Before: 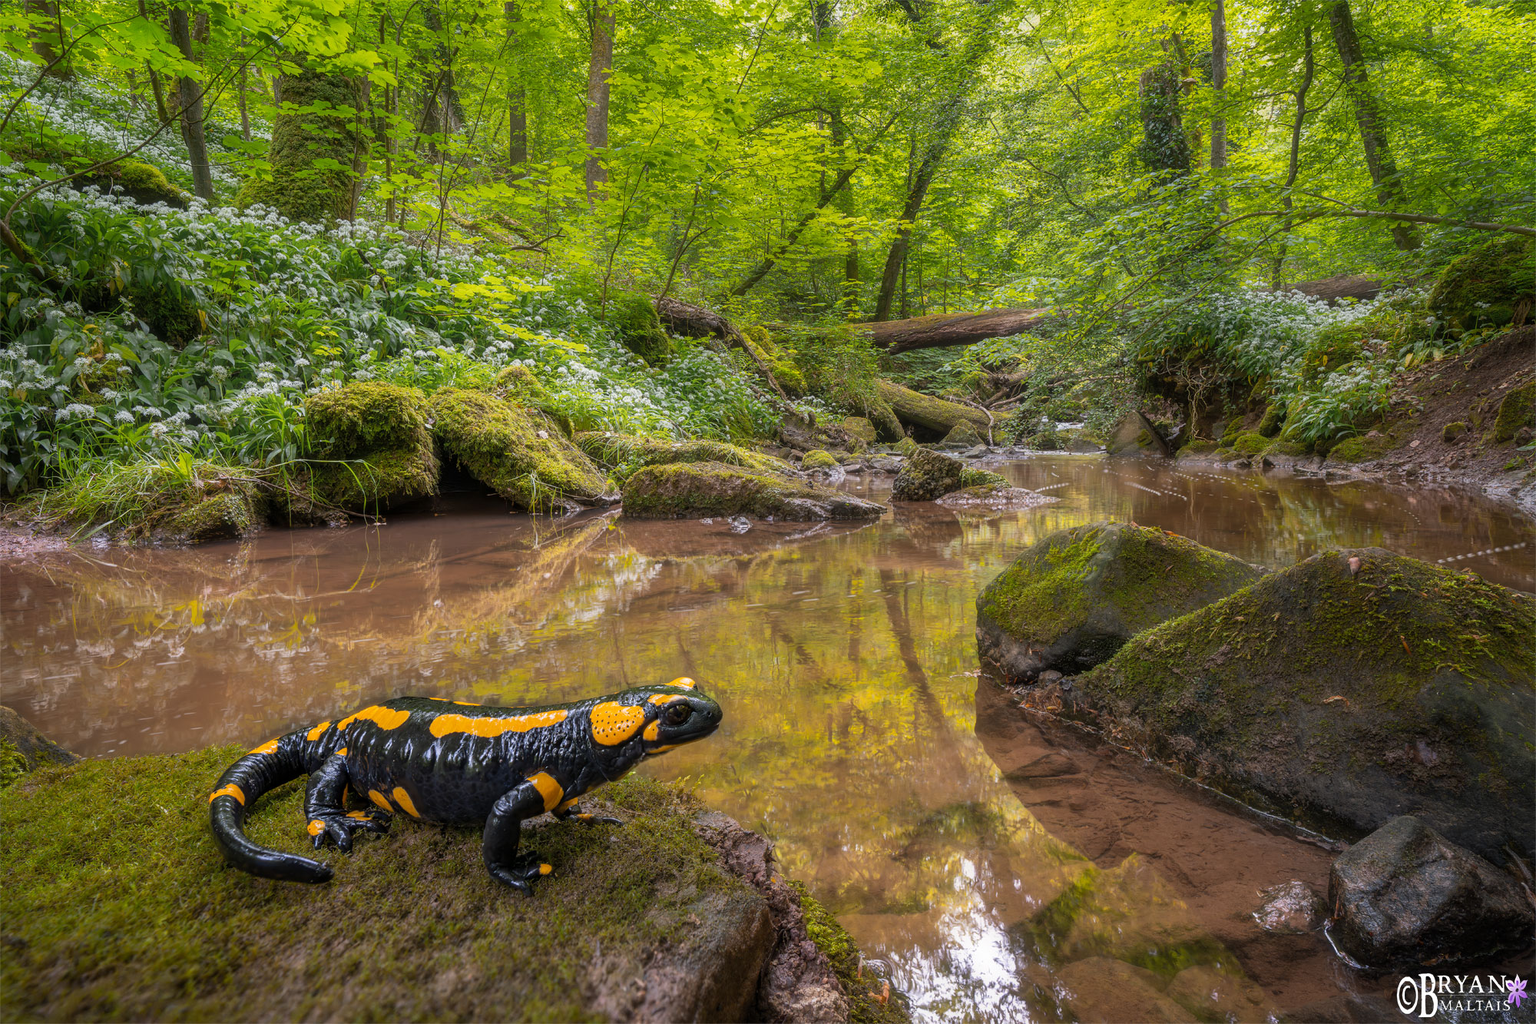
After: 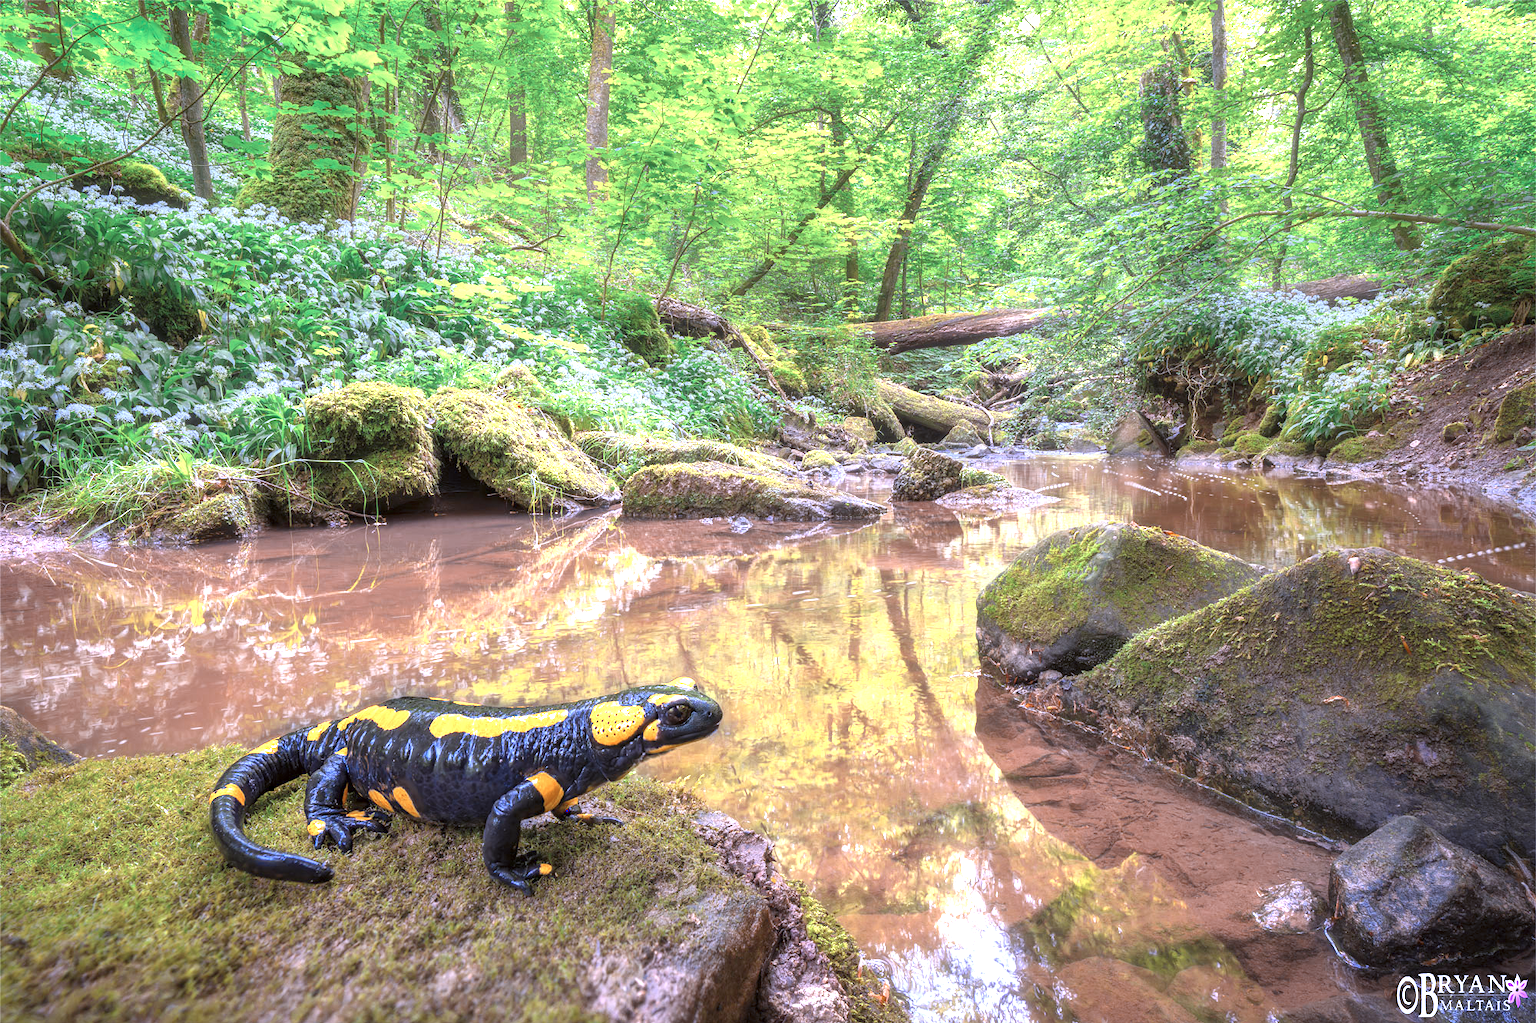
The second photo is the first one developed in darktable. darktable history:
color correction: highlights a* -2.73, highlights b* -2.09, shadows a* 2.41, shadows b* 2.73
white balance: red 1.004, blue 1.096
color zones: curves: ch0 [(0, 0.5) (0.125, 0.4) (0.25, 0.5) (0.375, 0.4) (0.5, 0.4) (0.625, 0.35) (0.75, 0.35) (0.875, 0.5)]; ch1 [(0, 0.35) (0.125, 0.45) (0.25, 0.35) (0.375, 0.35) (0.5, 0.35) (0.625, 0.35) (0.75, 0.45) (0.875, 0.35)]; ch2 [(0, 0.6) (0.125, 0.5) (0.25, 0.5) (0.375, 0.6) (0.5, 0.6) (0.625, 0.5) (0.75, 0.5) (0.875, 0.5)]
exposure: black level correction 0, exposure 1.75 EV, compensate exposure bias true, compensate highlight preservation false
color calibration: output R [0.999, 0.026, -0.11, 0], output G [-0.019, 1.037, -0.099, 0], output B [0.022, -0.023, 0.902, 0], illuminant custom, x 0.367, y 0.392, temperature 4437.75 K, clip negative RGB from gamut false
